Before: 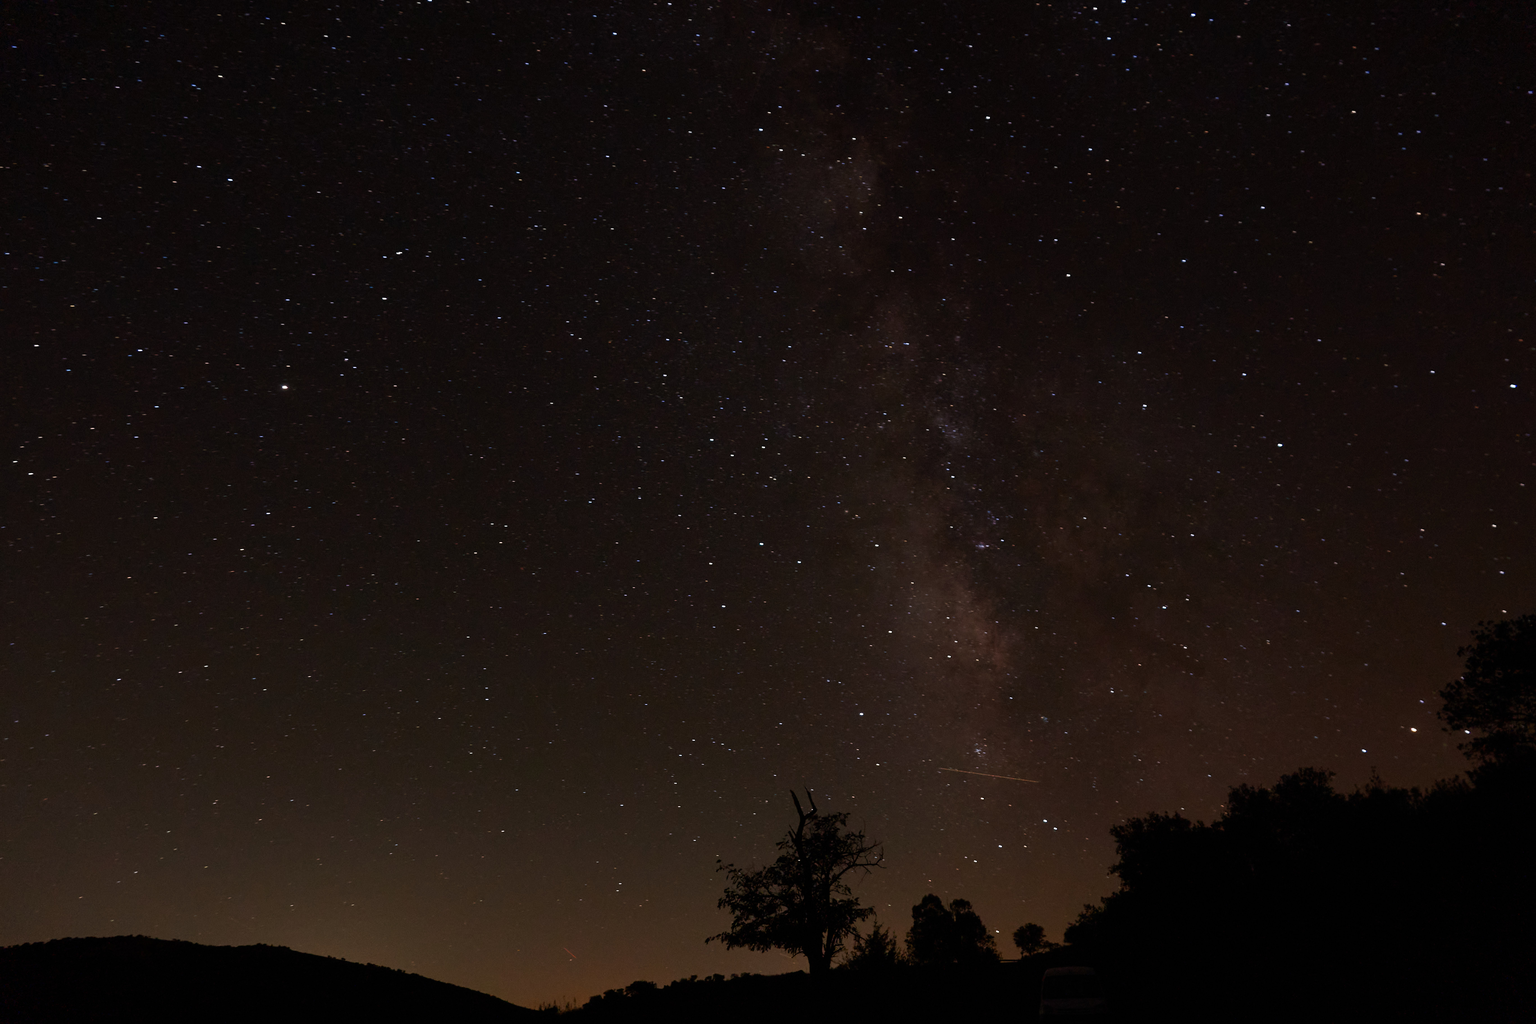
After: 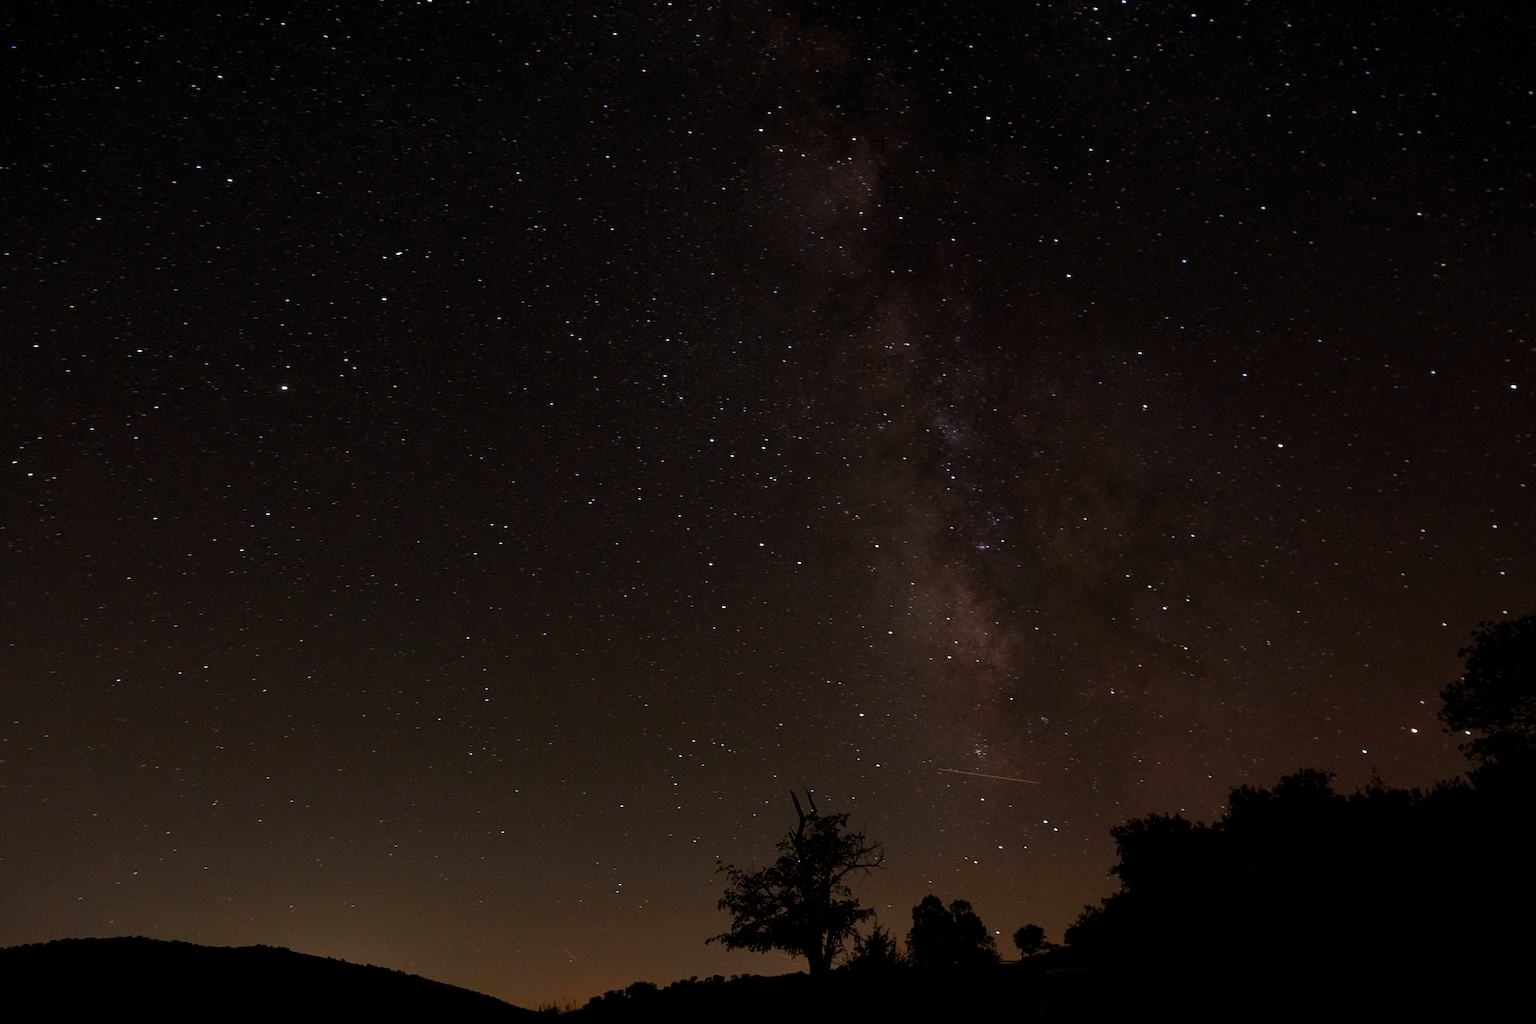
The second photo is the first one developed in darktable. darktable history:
levels: levels [0.018, 0.493, 1]
crop and rotate: left 0.066%, bottom 0.006%
